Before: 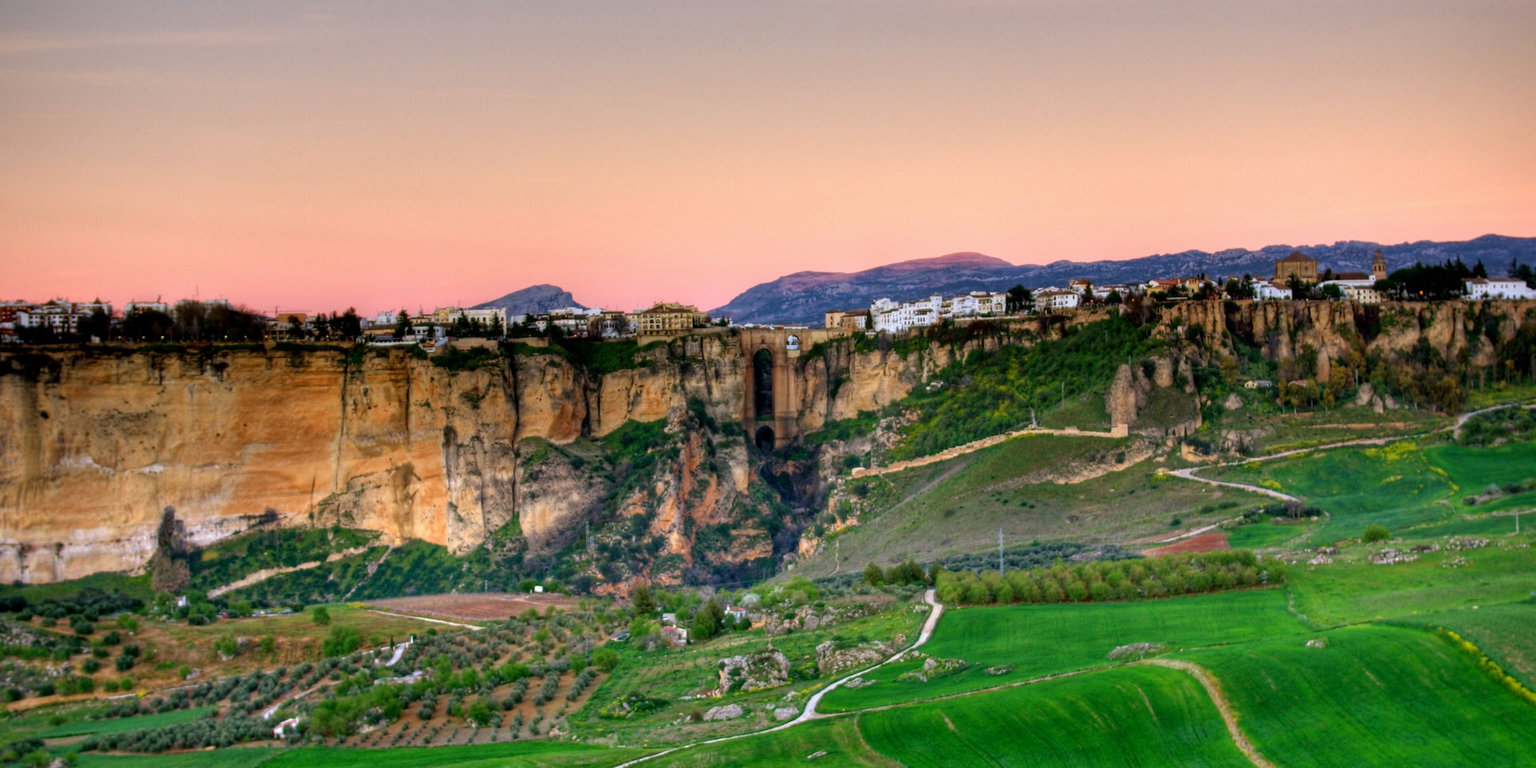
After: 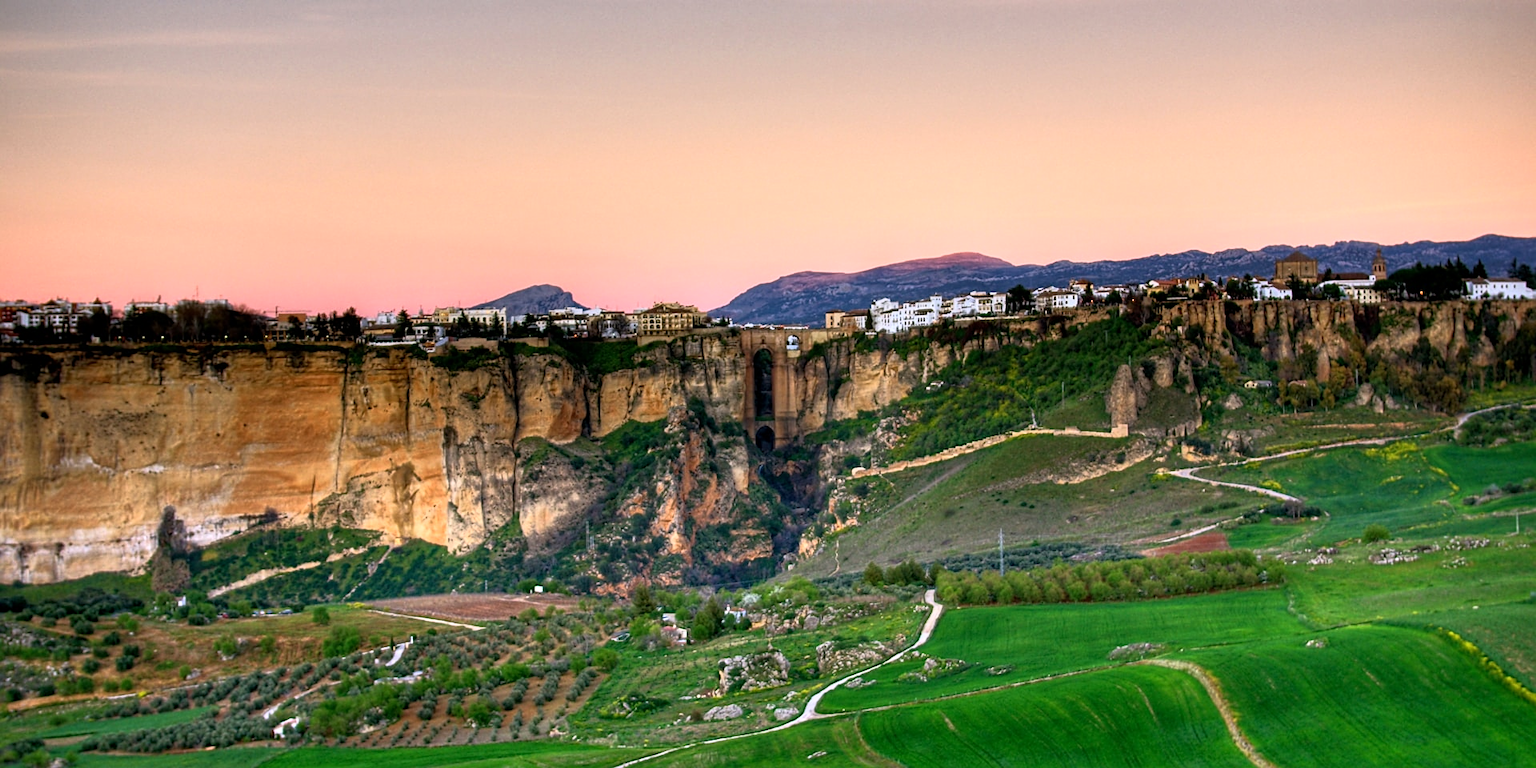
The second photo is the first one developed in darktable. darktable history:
base curve: curves: ch0 [(0, 0) (0.257, 0.25) (0.482, 0.586) (0.757, 0.871) (1, 1)]
sharpen: on, module defaults
